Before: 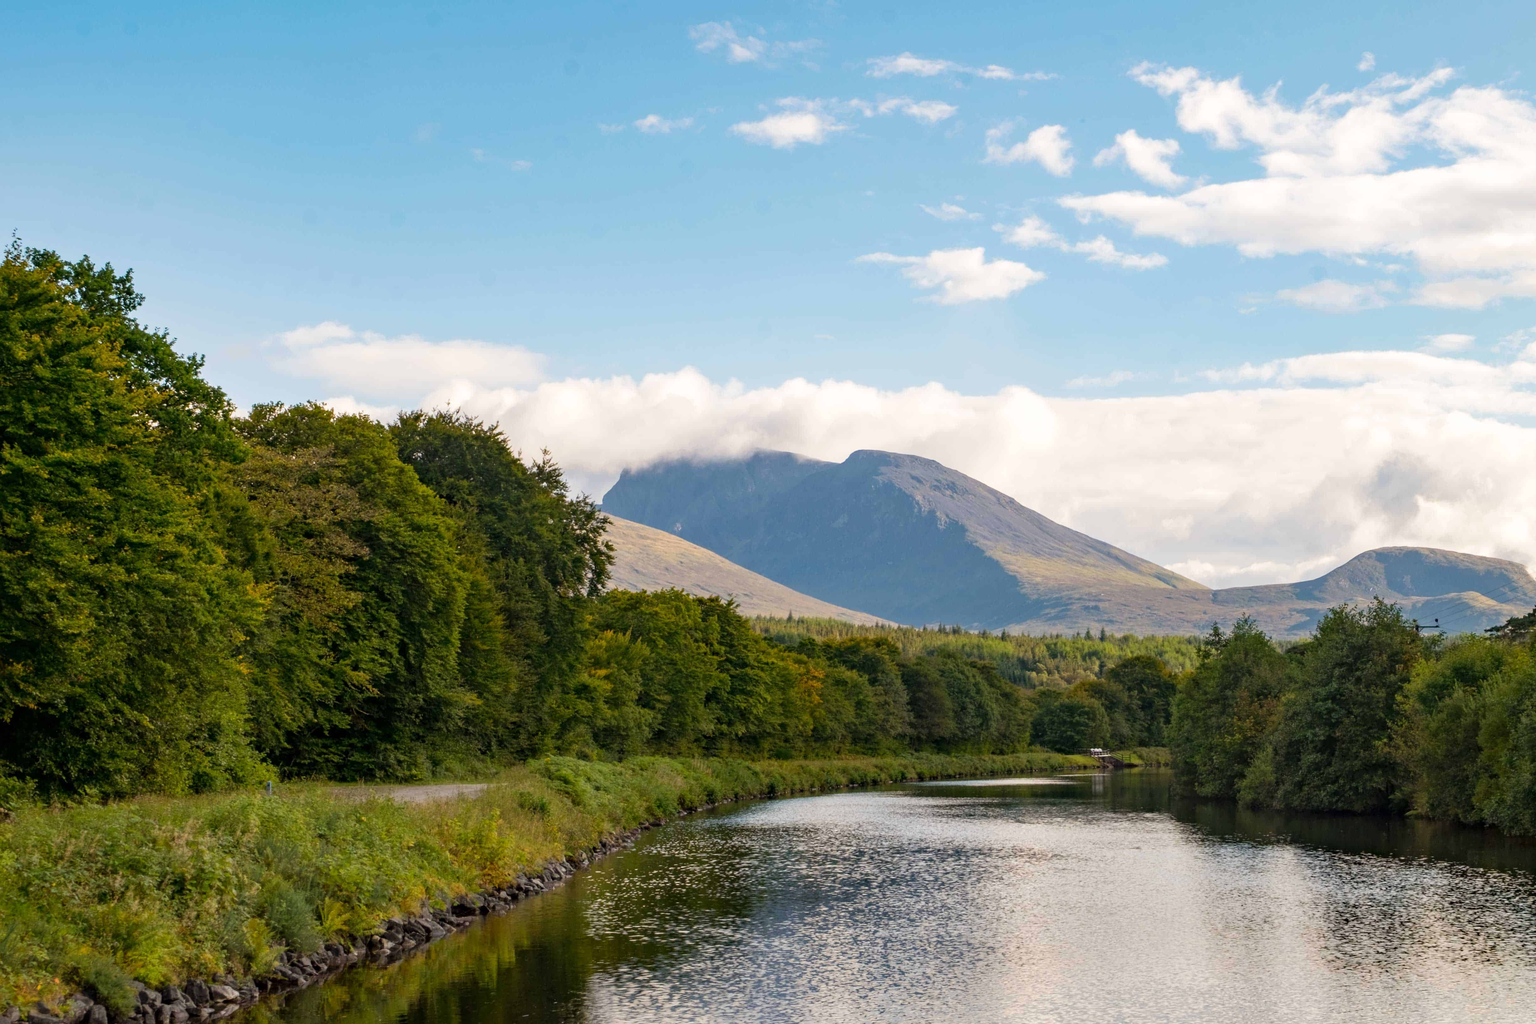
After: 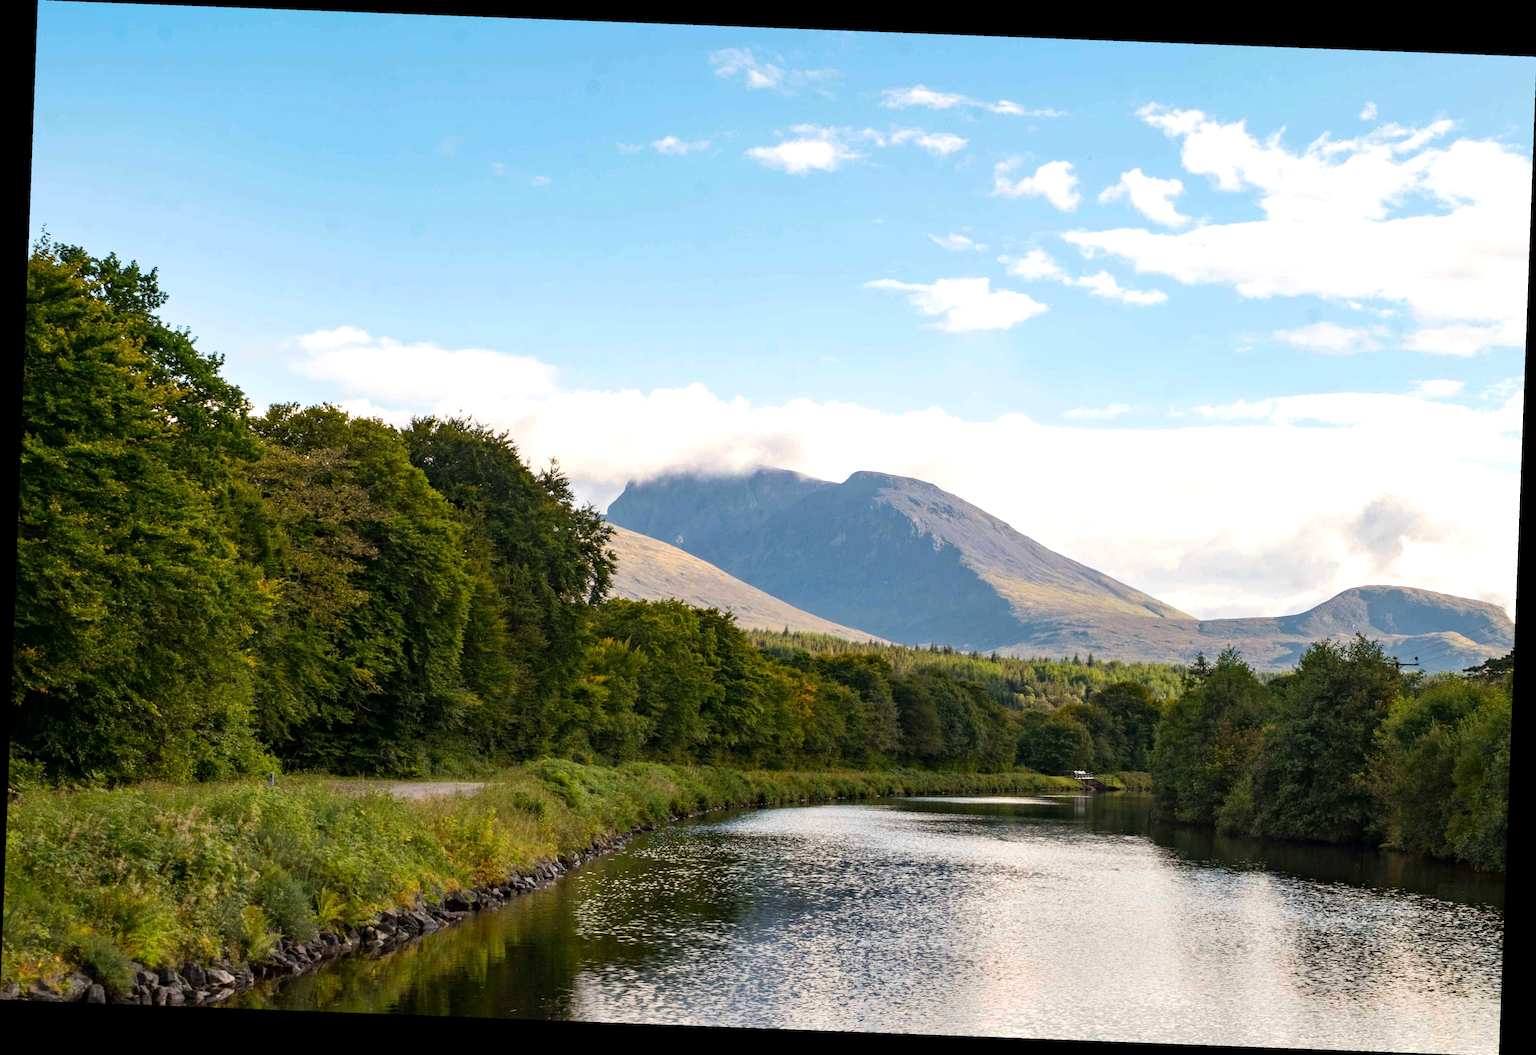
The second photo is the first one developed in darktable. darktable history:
tone equalizer: -8 EV -0.417 EV, -7 EV -0.389 EV, -6 EV -0.333 EV, -5 EV -0.222 EV, -3 EV 0.222 EV, -2 EV 0.333 EV, -1 EV 0.389 EV, +0 EV 0.417 EV, edges refinement/feathering 500, mask exposure compensation -1.57 EV, preserve details no
rotate and perspective: rotation 2.17°, automatic cropping off
